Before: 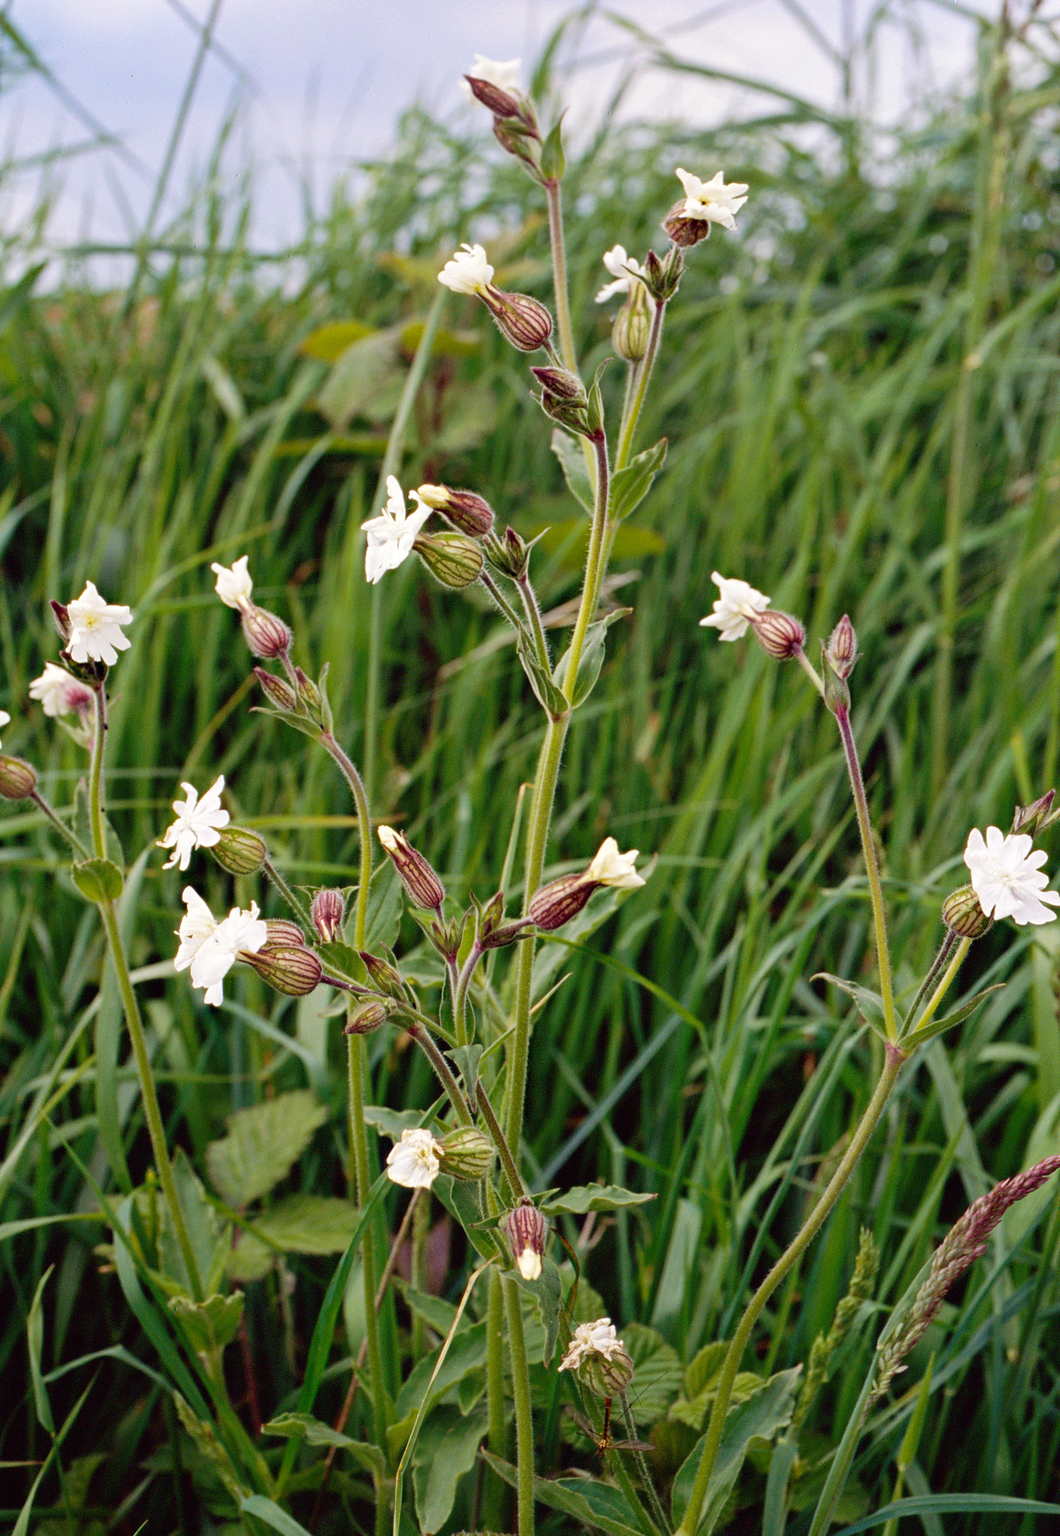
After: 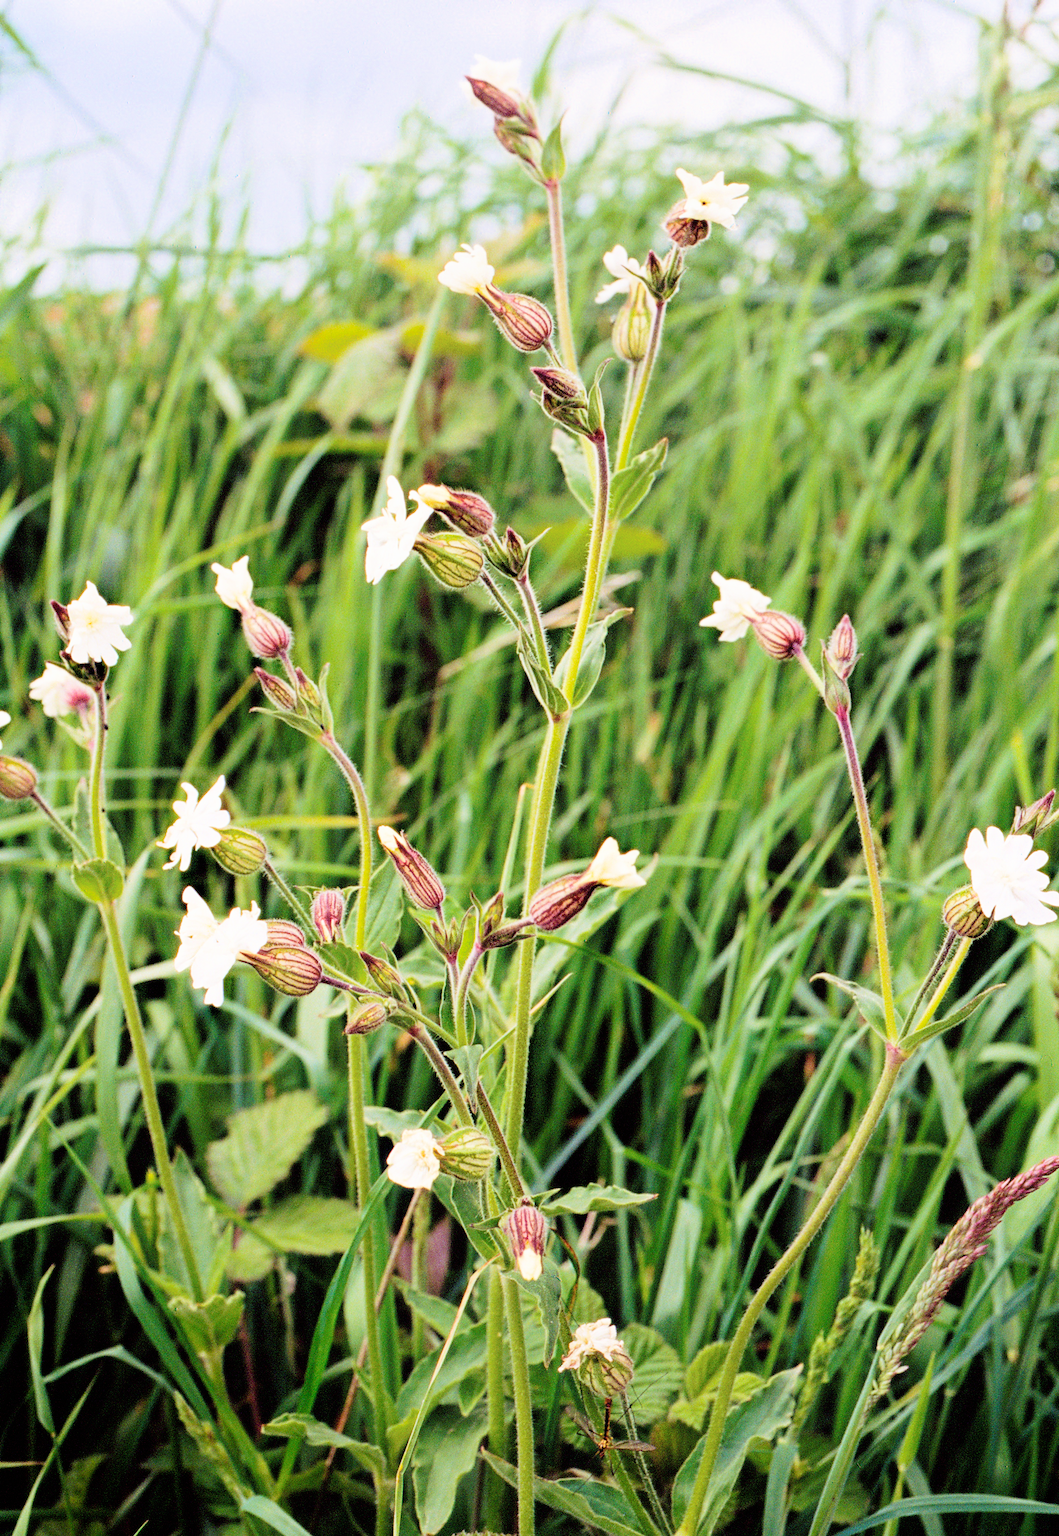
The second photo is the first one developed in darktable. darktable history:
contrast equalizer: y [[0.439, 0.44, 0.442, 0.457, 0.493, 0.498], [0.5 ×6], [0.5 ×6], [0 ×6], [0 ×6]], mix 0.59
filmic rgb: black relative exposure -5 EV, hardness 2.88, contrast 1.4
exposure: black level correction 0, exposure 1.2 EV, compensate exposure bias true, compensate highlight preservation false
